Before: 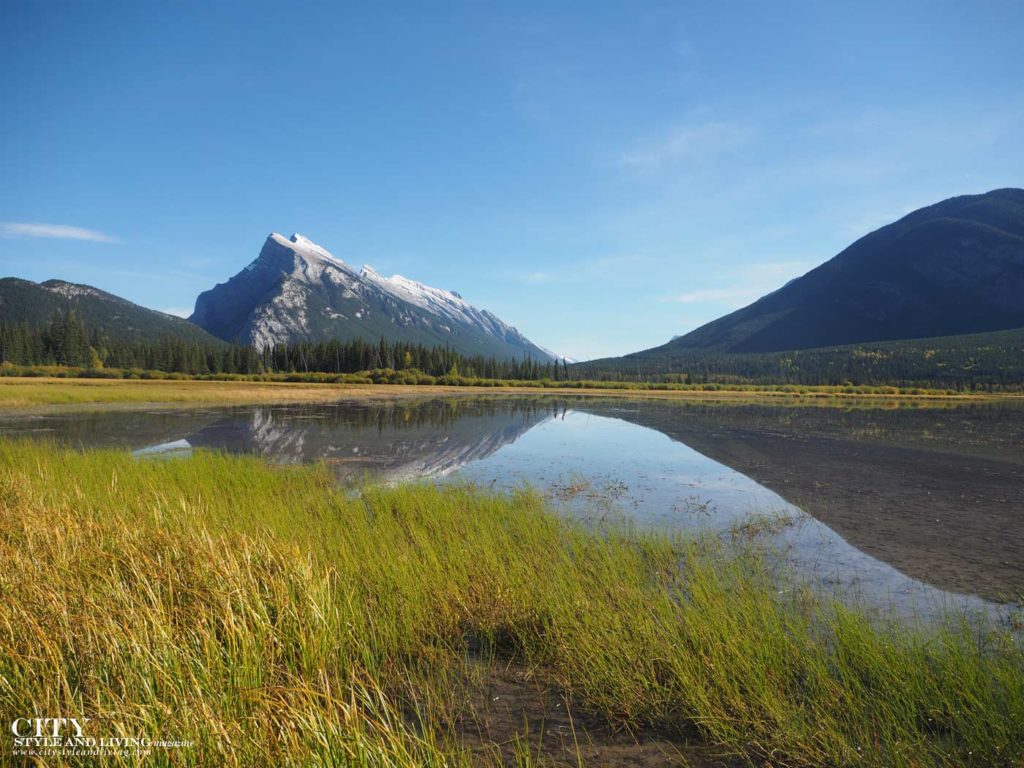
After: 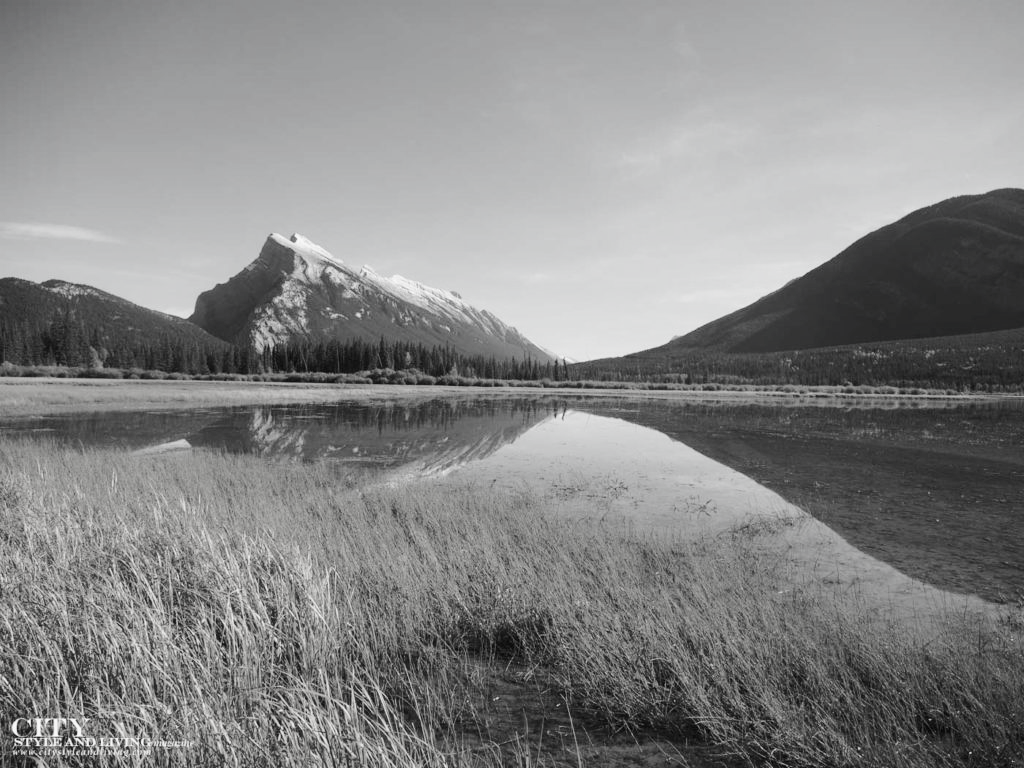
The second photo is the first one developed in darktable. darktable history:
tone curve: curves: ch0 [(0, 0) (0.071, 0.047) (0.266, 0.26) (0.483, 0.554) (0.753, 0.811) (1, 0.983)]; ch1 [(0, 0) (0.346, 0.307) (0.408, 0.387) (0.463, 0.465) (0.482, 0.493) (0.502, 0.499) (0.517, 0.502) (0.55, 0.548) (0.597, 0.61) (0.651, 0.698) (1, 1)]; ch2 [(0, 0) (0.346, 0.34) (0.434, 0.46) (0.485, 0.494) (0.5, 0.498) (0.517, 0.506) (0.526, 0.545) (0.583, 0.61) (0.625, 0.659) (1, 1)], color space Lab, linked channels, preserve colors none
contrast brightness saturation: saturation -0.985
